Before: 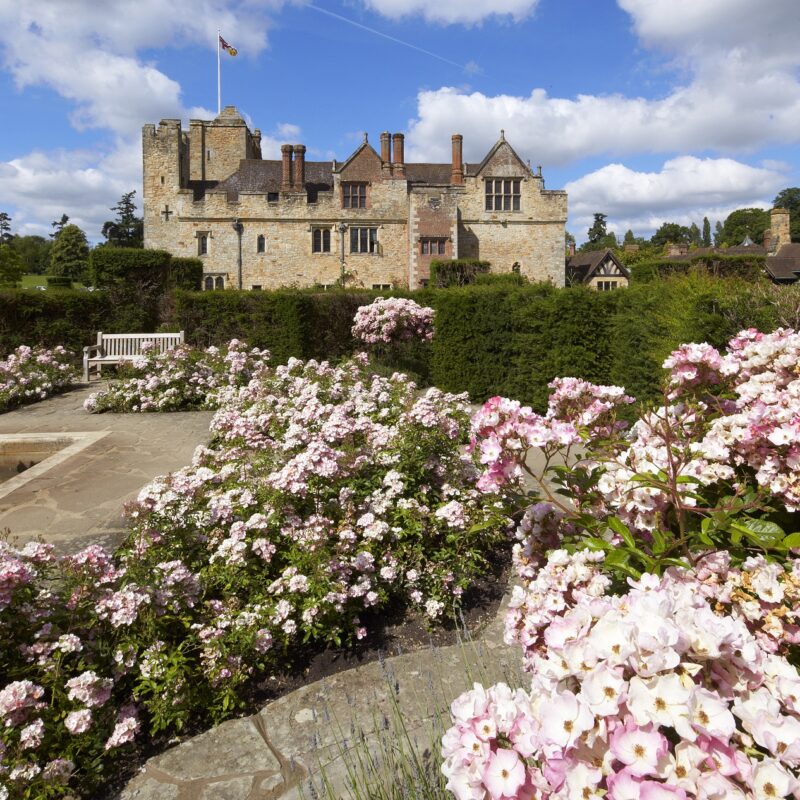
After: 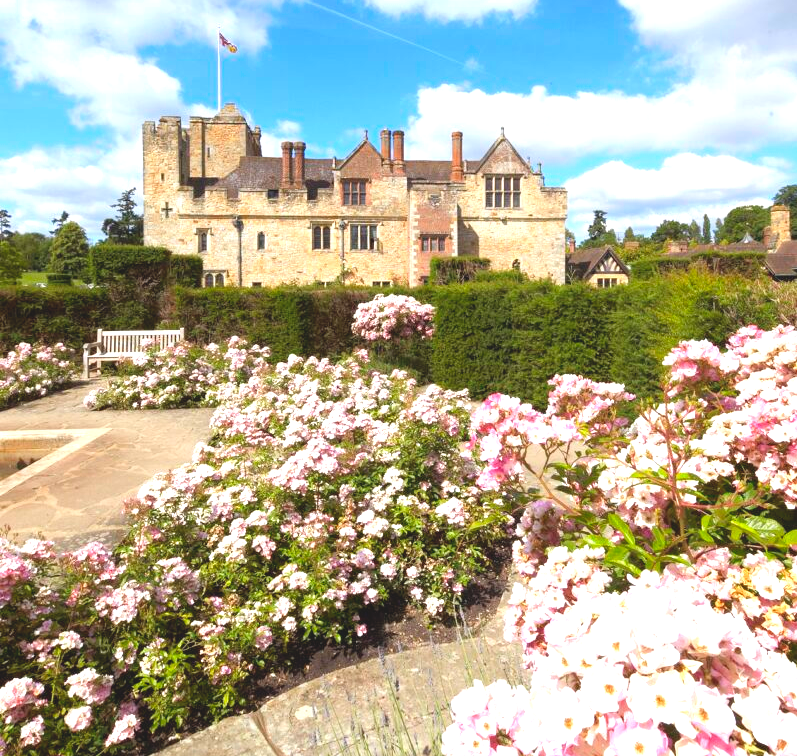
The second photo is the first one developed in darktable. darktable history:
exposure: black level correction -0.002, exposure 1.115 EV, compensate highlight preservation false
crop: top 0.448%, right 0.264%, bottom 5.045%
contrast brightness saturation: contrast -0.1, brightness 0.05, saturation 0.08
